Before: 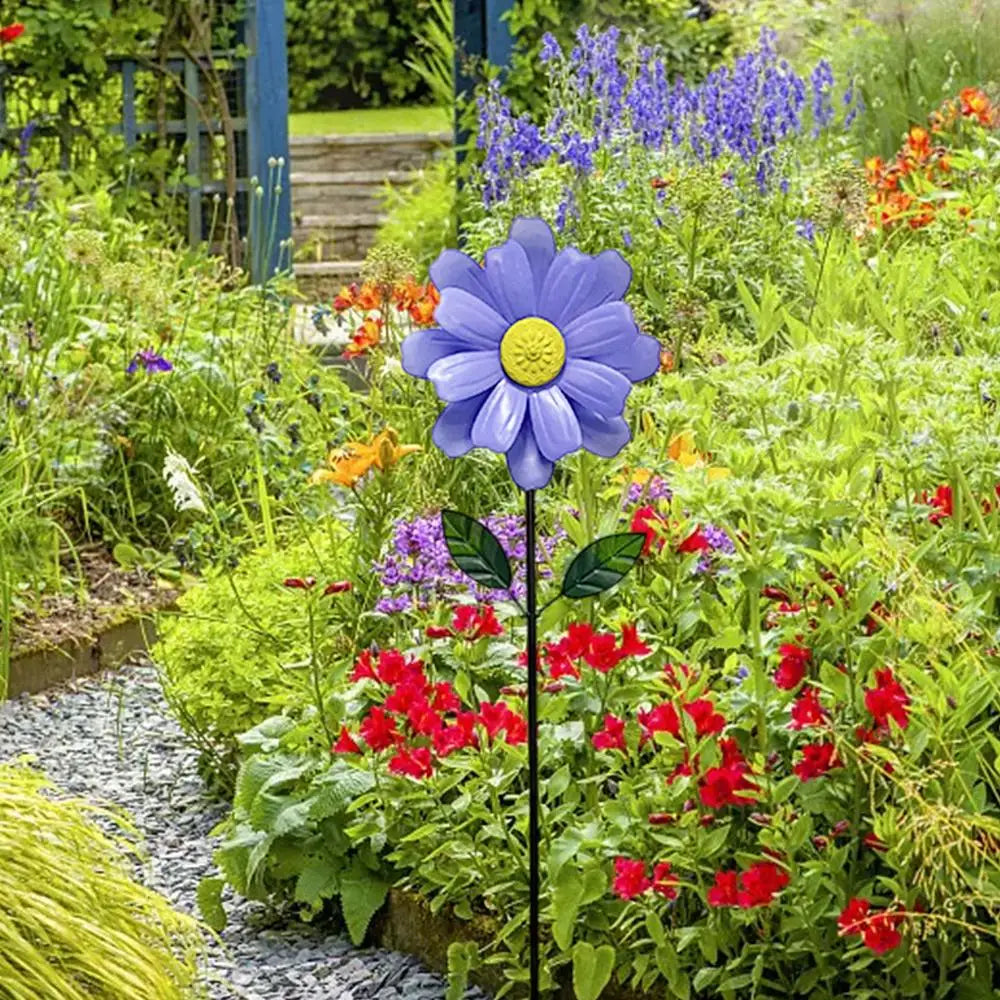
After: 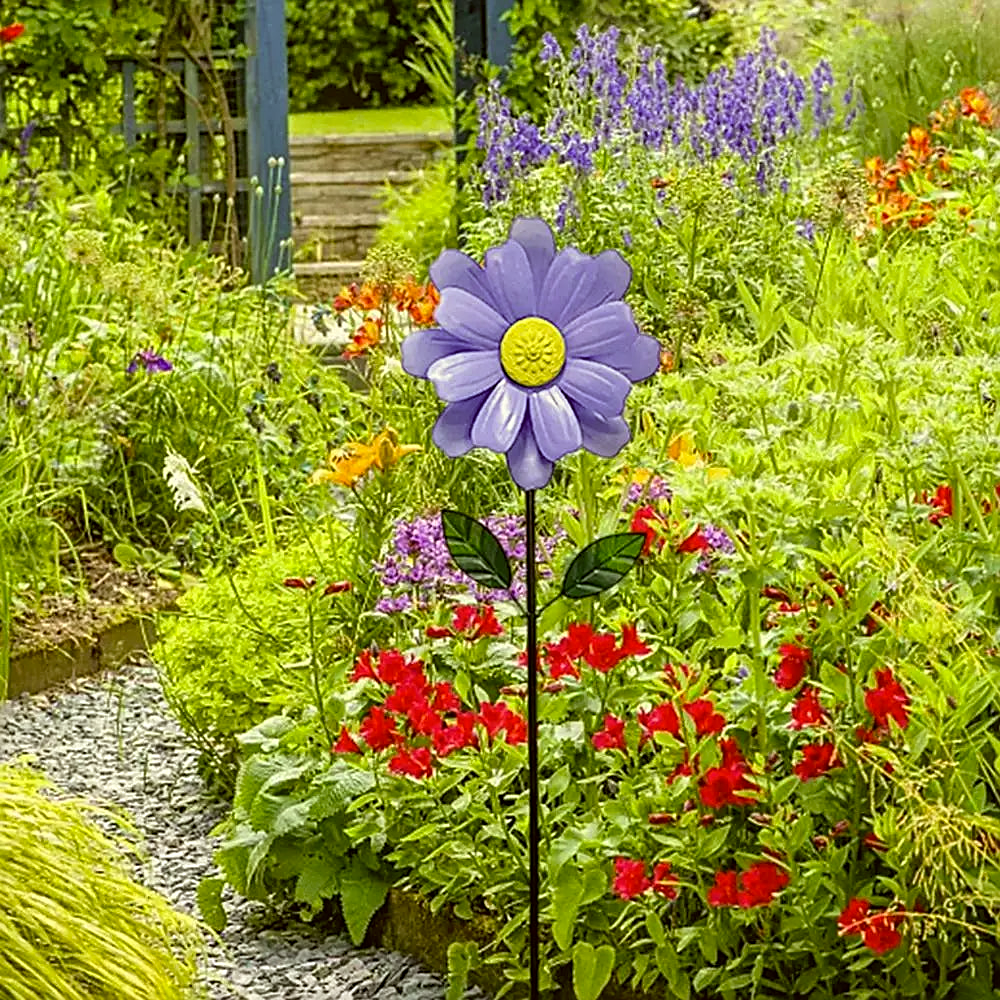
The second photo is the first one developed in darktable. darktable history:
color correction: highlights a* -1.56, highlights b* 10.64, shadows a* 0.211, shadows b* 18.82
sharpen: on, module defaults
